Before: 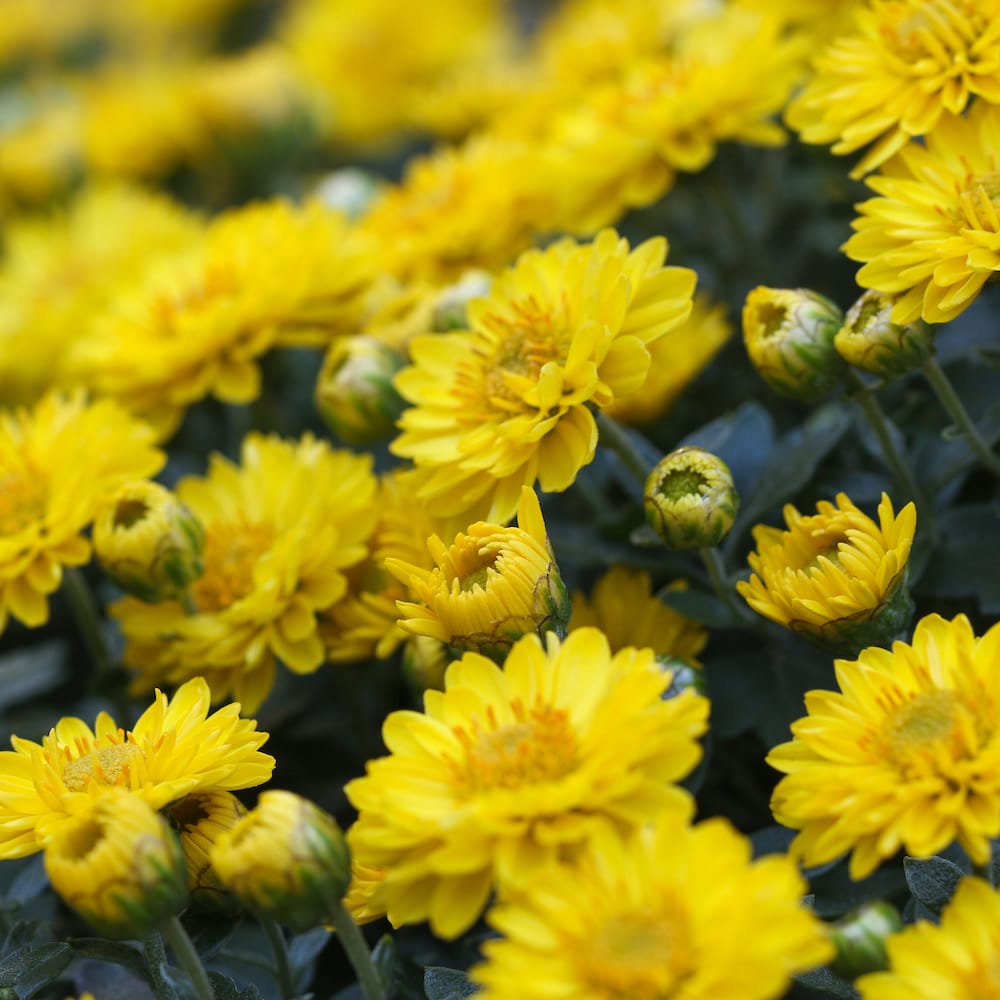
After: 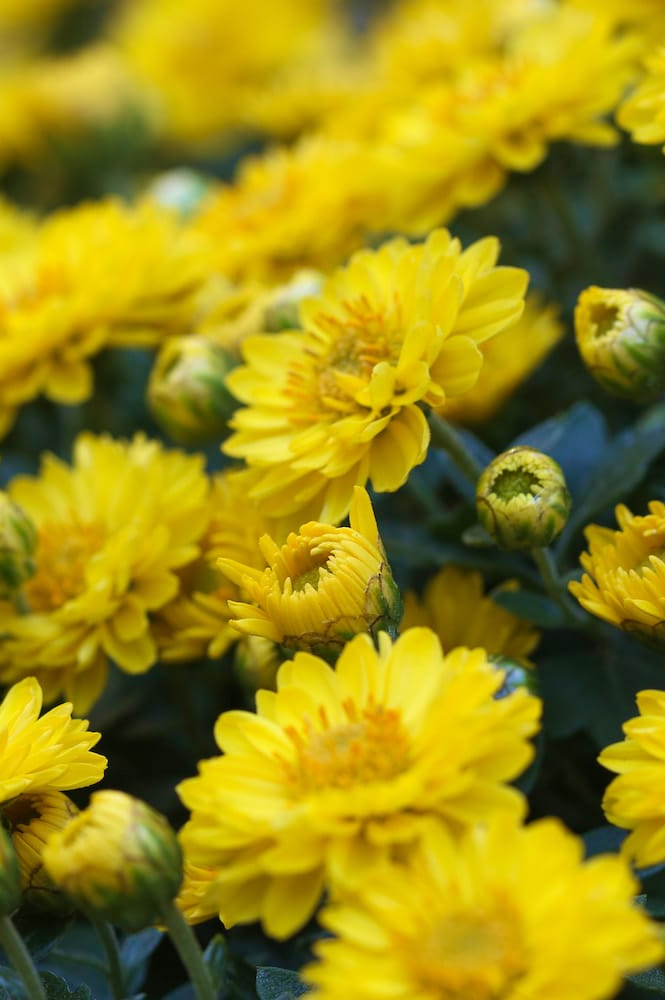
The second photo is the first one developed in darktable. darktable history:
velvia: strength 45%
crop: left 16.899%, right 16.556%
